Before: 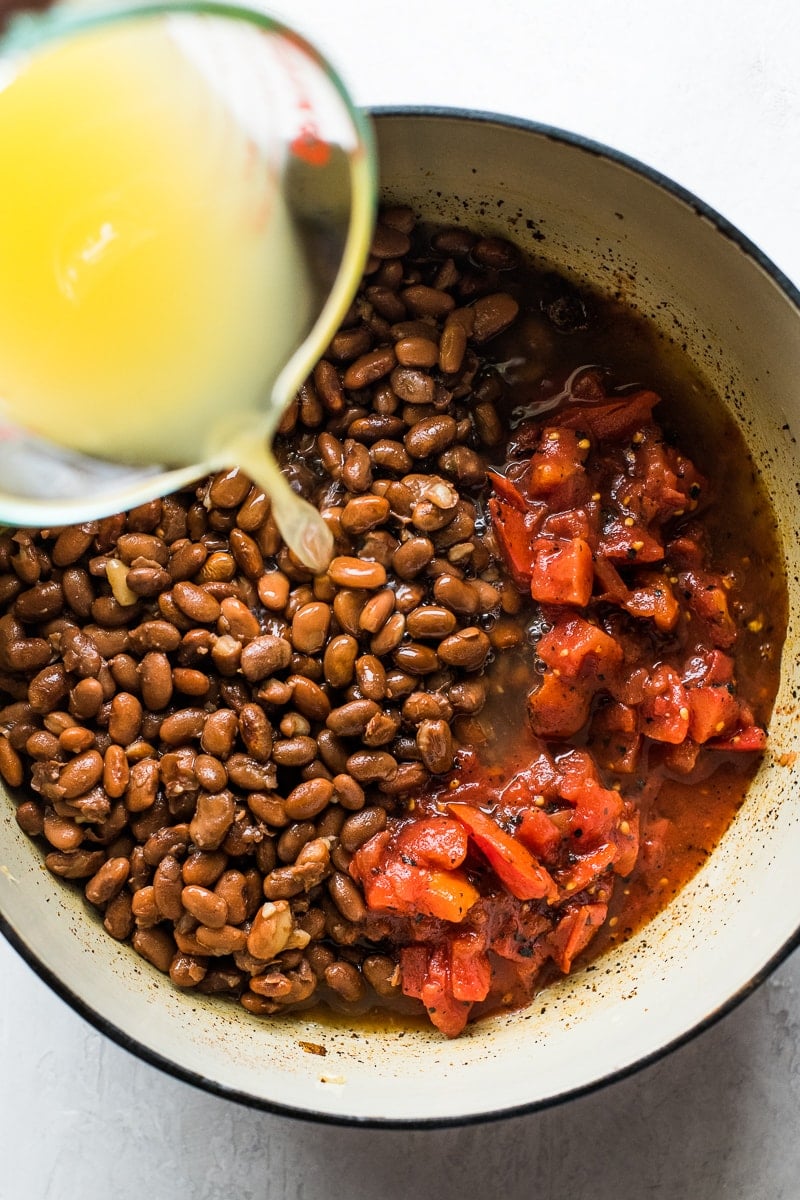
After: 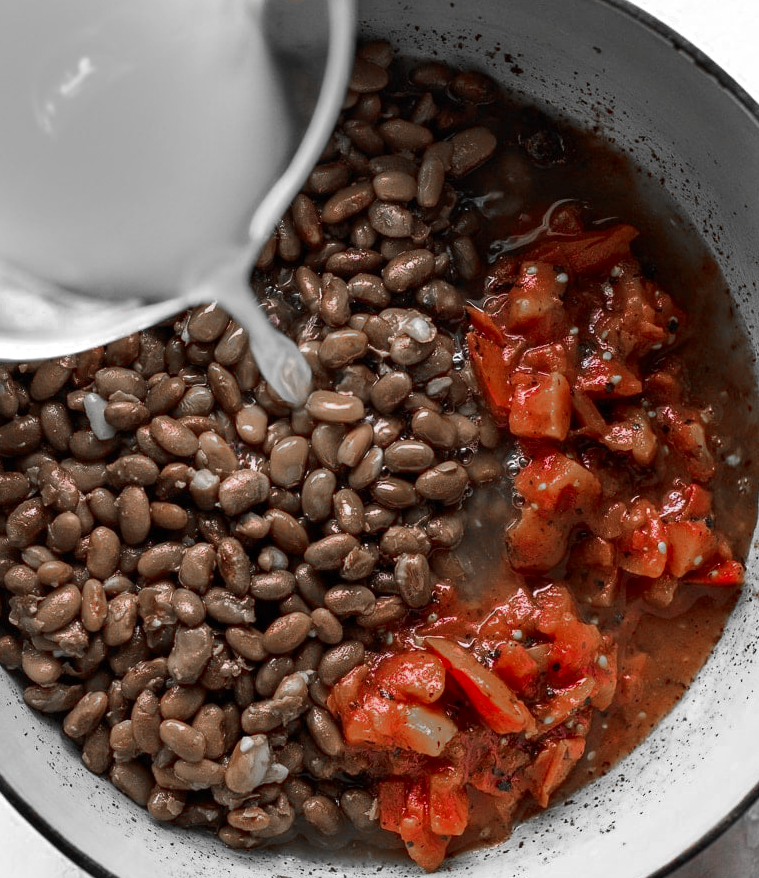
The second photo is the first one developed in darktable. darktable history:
color zones: curves: ch0 [(0, 0.352) (0.143, 0.407) (0.286, 0.386) (0.429, 0.431) (0.571, 0.829) (0.714, 0.853) (0.857, 0.833) (1, 0.352)]; ch1 [(0, 0.604) (0.072, 0.726) (0.096, 0.608) (0.205, 0.007) (0.571, -0.006) (0.839, -0.013) (0.857, -0.012) (1, 0.604)]
crop and rotate: left 2.775%, top 13.879%, right 2.313%, bottom 12.893%
